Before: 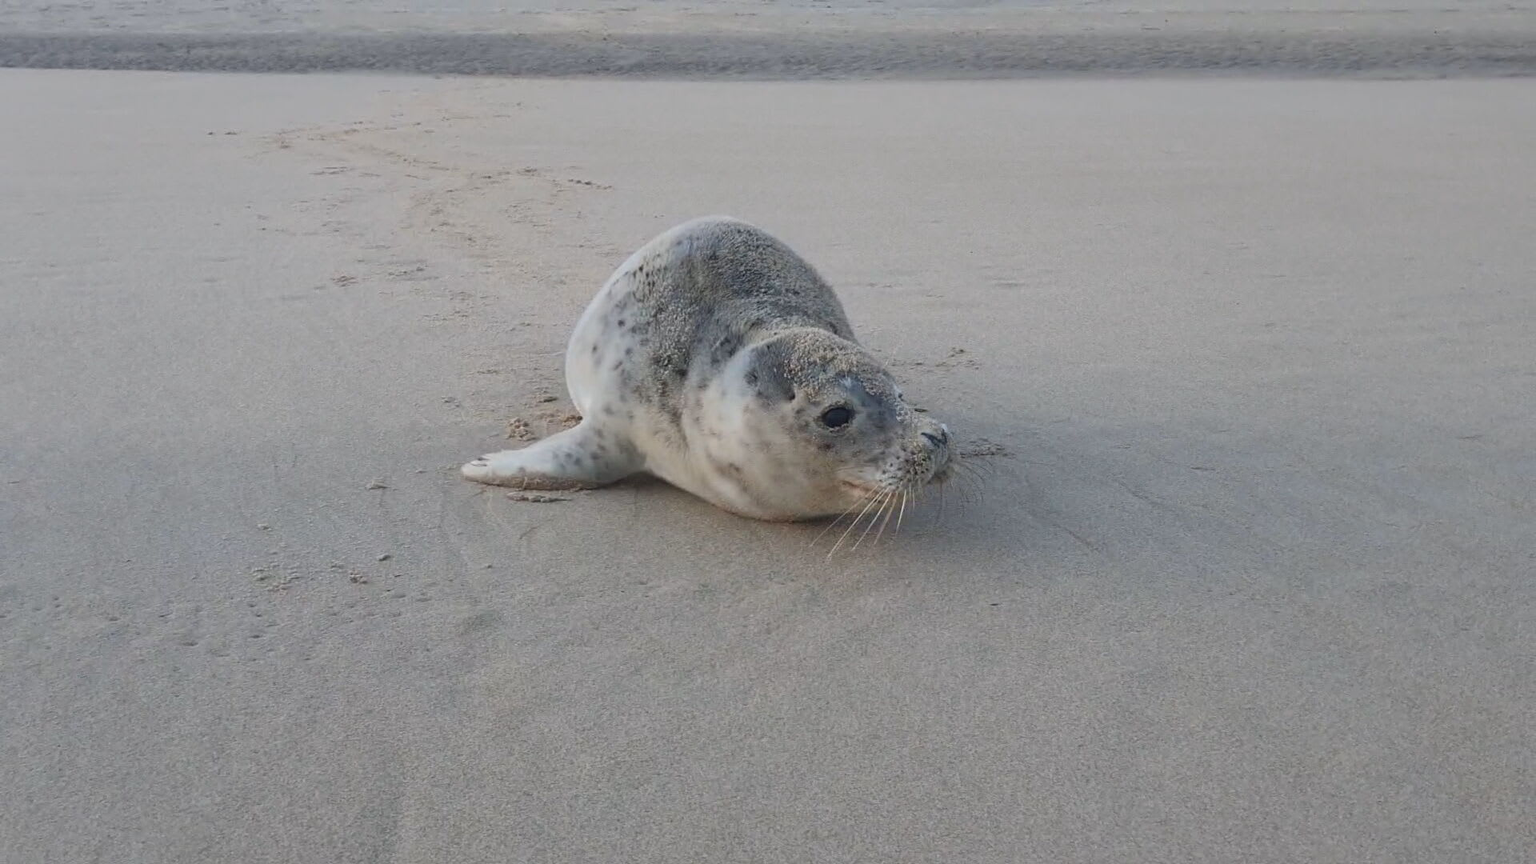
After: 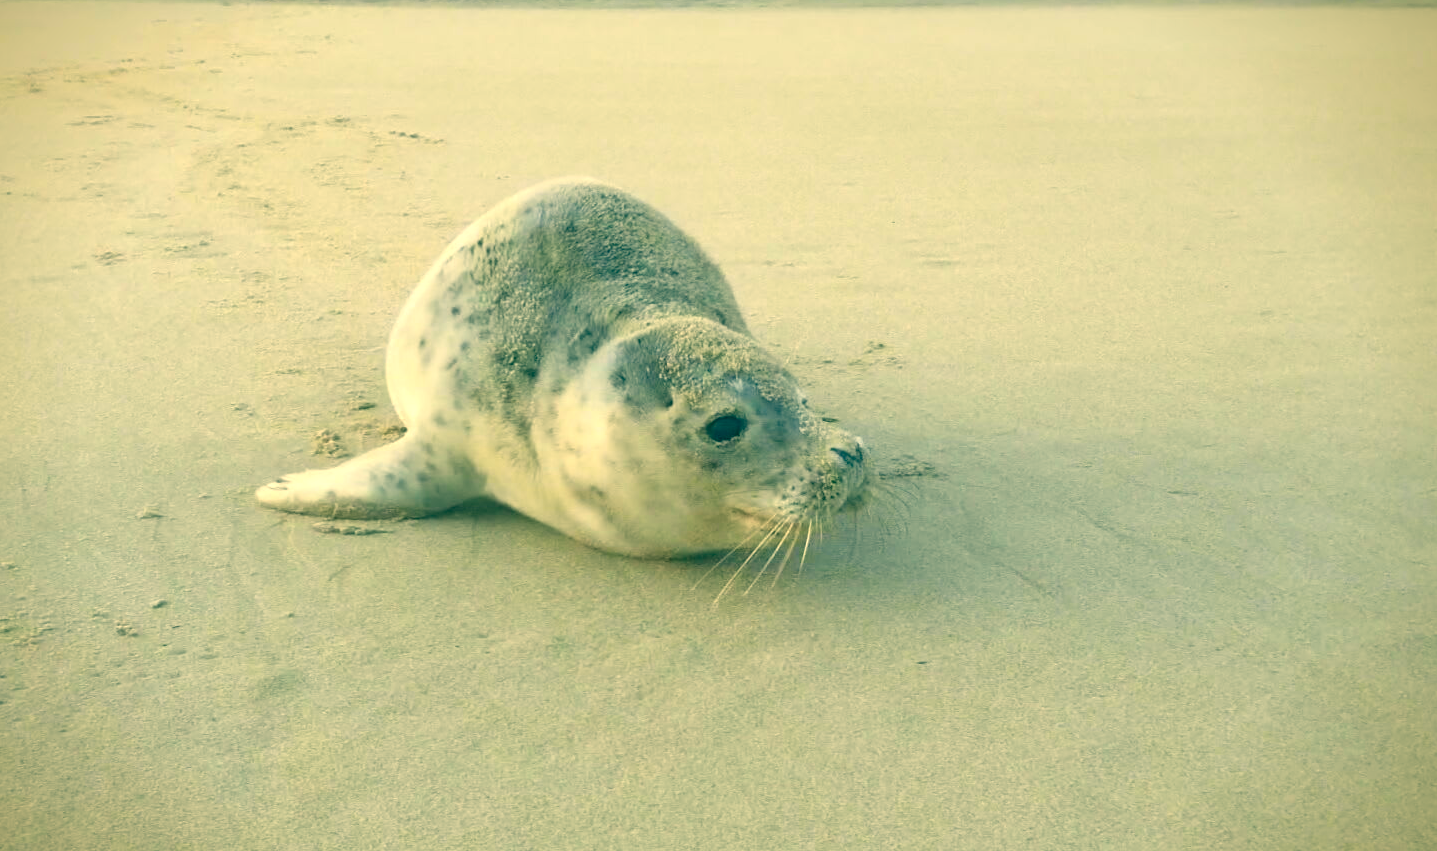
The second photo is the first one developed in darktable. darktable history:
exposure: exposure 1 EV, compensate highlight preservation false
vignetting: fall-off start 88.53%, fall-off radius 44.2%, saturation 0.376, width/height ratio 1.161
crop: left 16.768%, top 8.653%, right 8.362%, bottom 12.485%
contrast equalizer: octaves 7, y [[0.502, 0.505, 0.512, 0.529, 0.564, 0.588], [0.5 ×6], [0.502, 0.505, 0.512, 0.529, 0.564, 0.588], [0, 0.001, 0.001, 0.004, 0.008, 0.011], [0, 0.001, 0.001, 0.004, 0.008, 0.011]], mix -1
color correction: highlights a* 1.83, highlights b* 34.02, shadows a* -36.68, shadows b* -5.48
